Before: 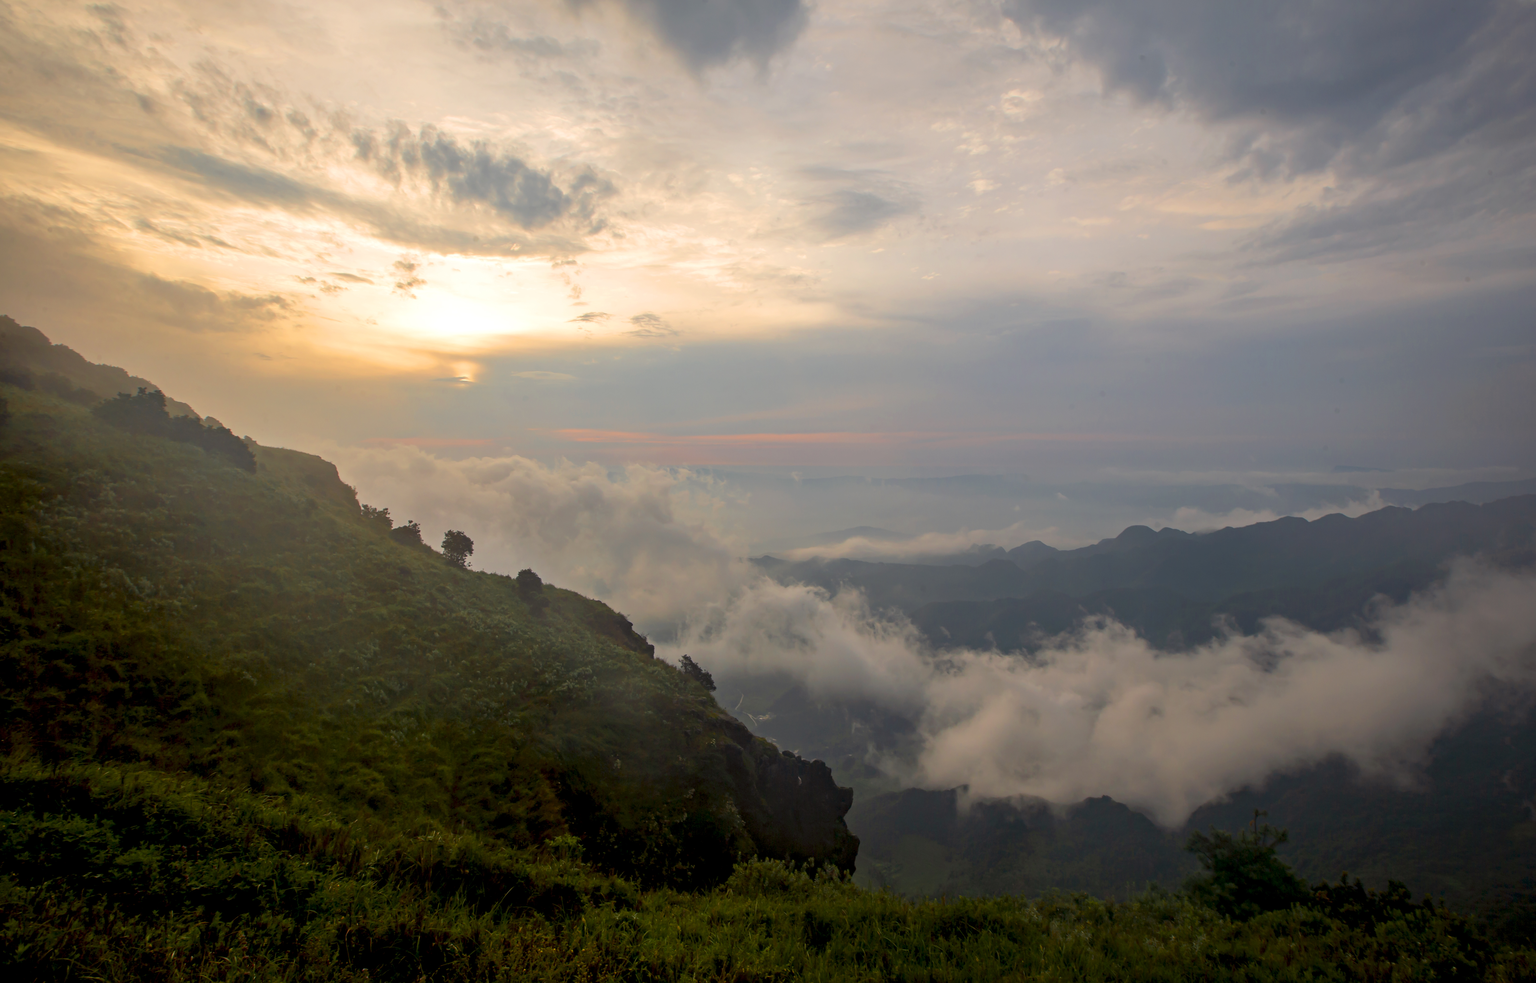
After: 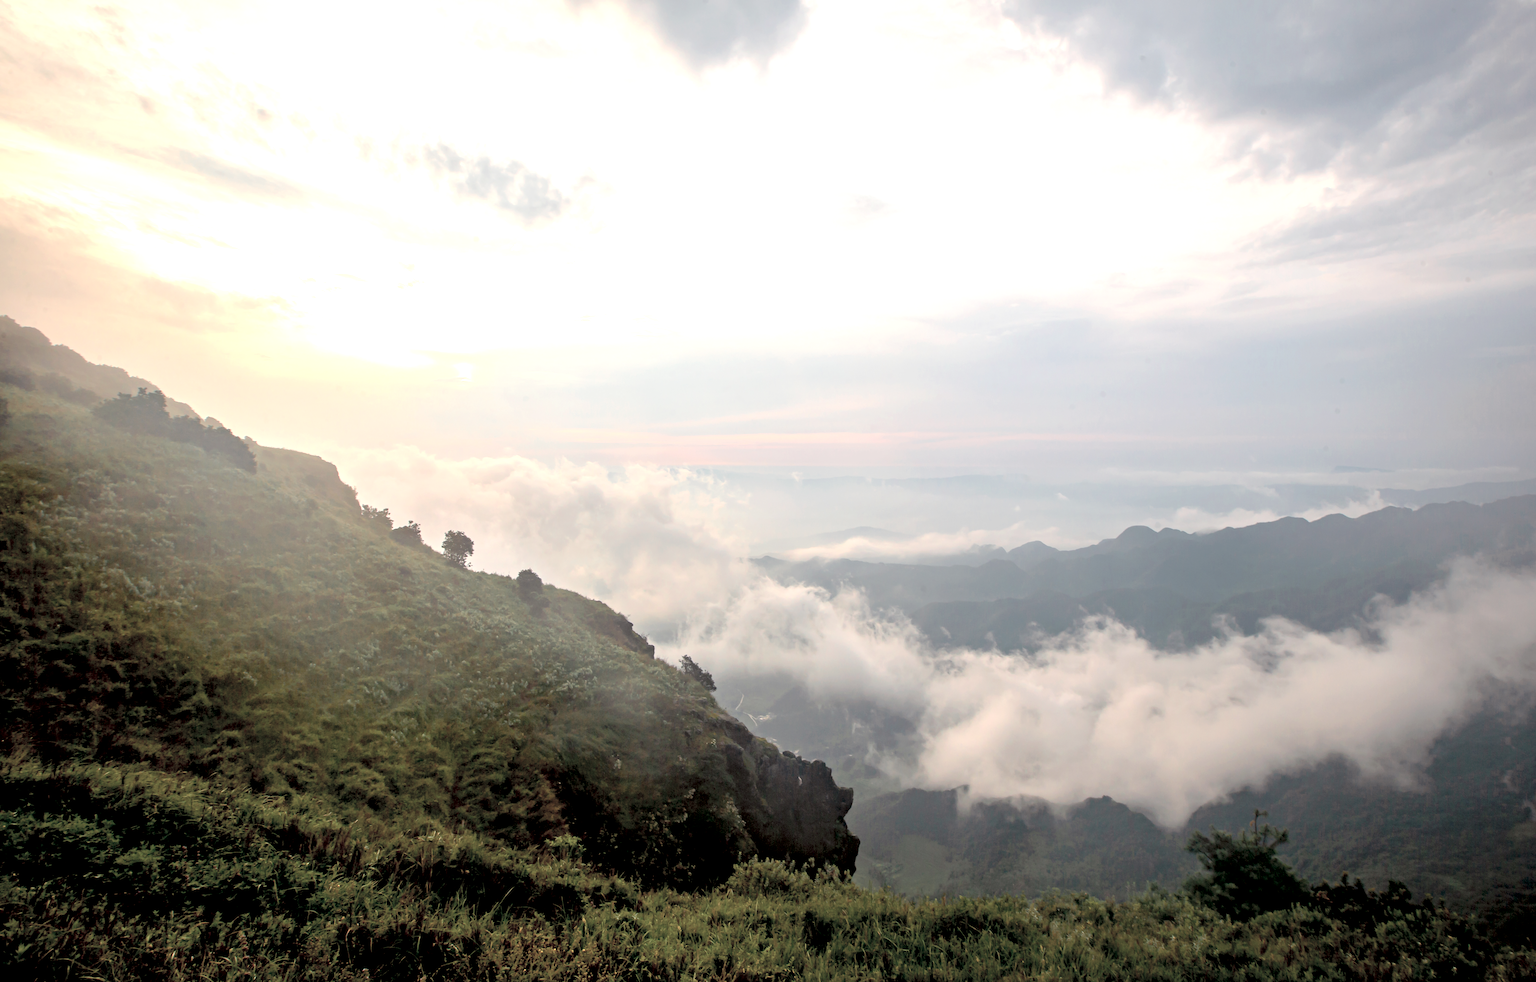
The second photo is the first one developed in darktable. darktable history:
exposure: black level correction 0.001, exposure 1.3 EV, compensate highlight preservation false
contrast brightness saturation: brightness 0.18, saturation -0.5
